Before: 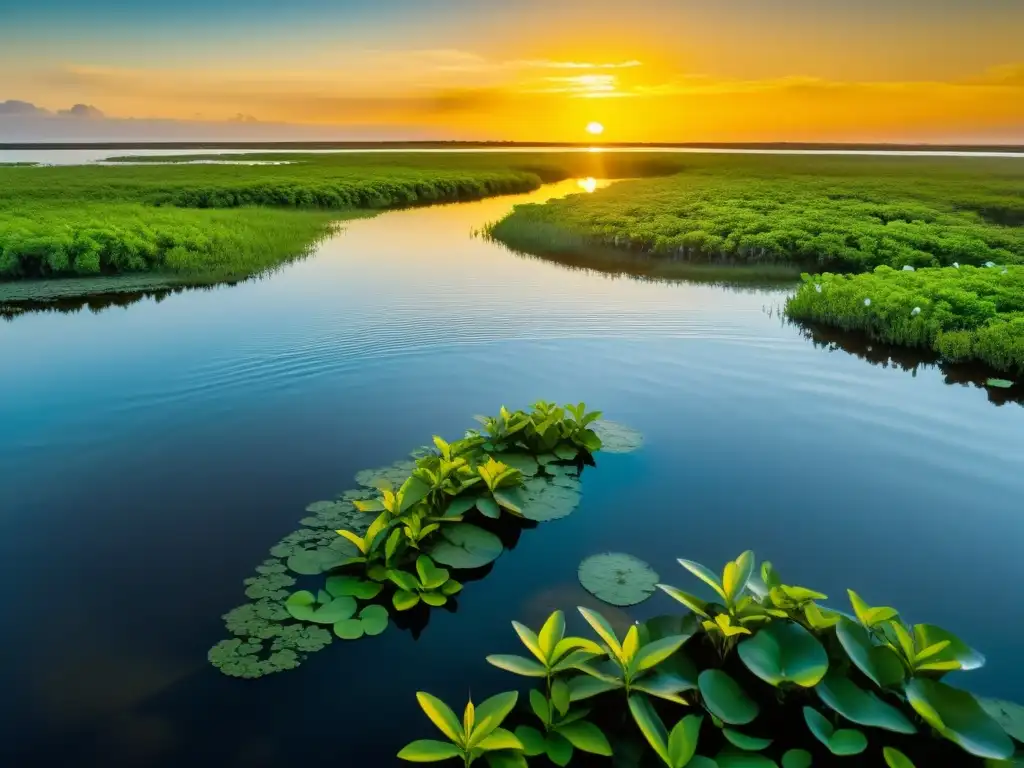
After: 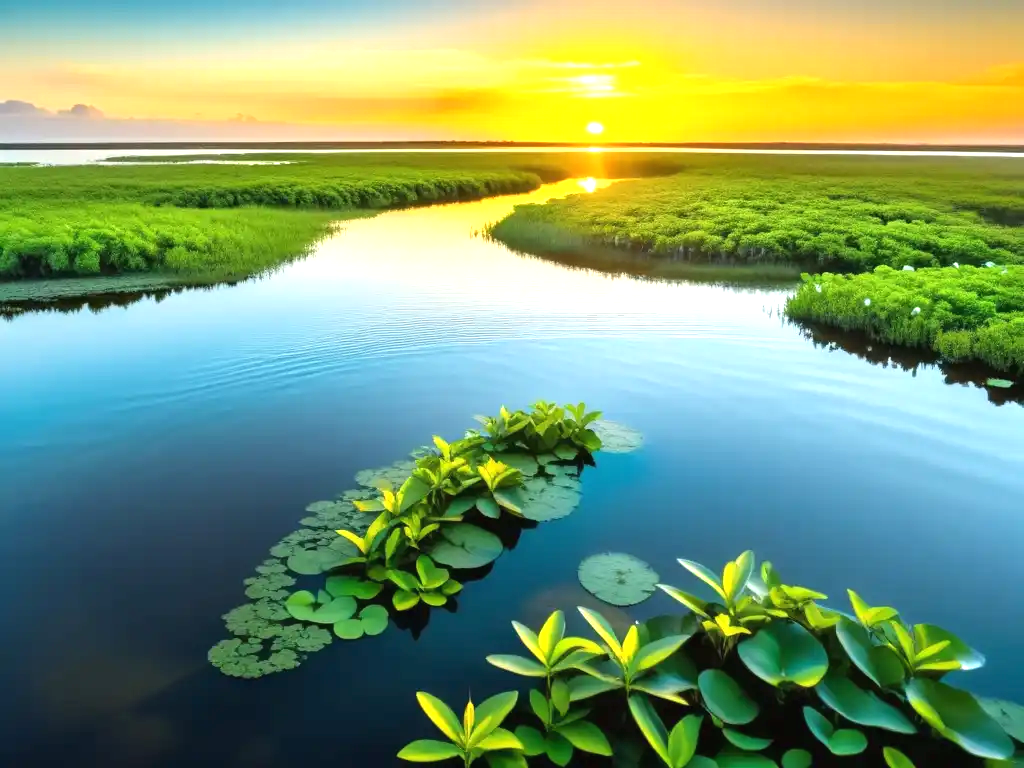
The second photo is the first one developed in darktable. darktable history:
exposure: black level correction -0.001, exposure 0.908 EV, compensate exposure bias true, compensate highlight preservation false
